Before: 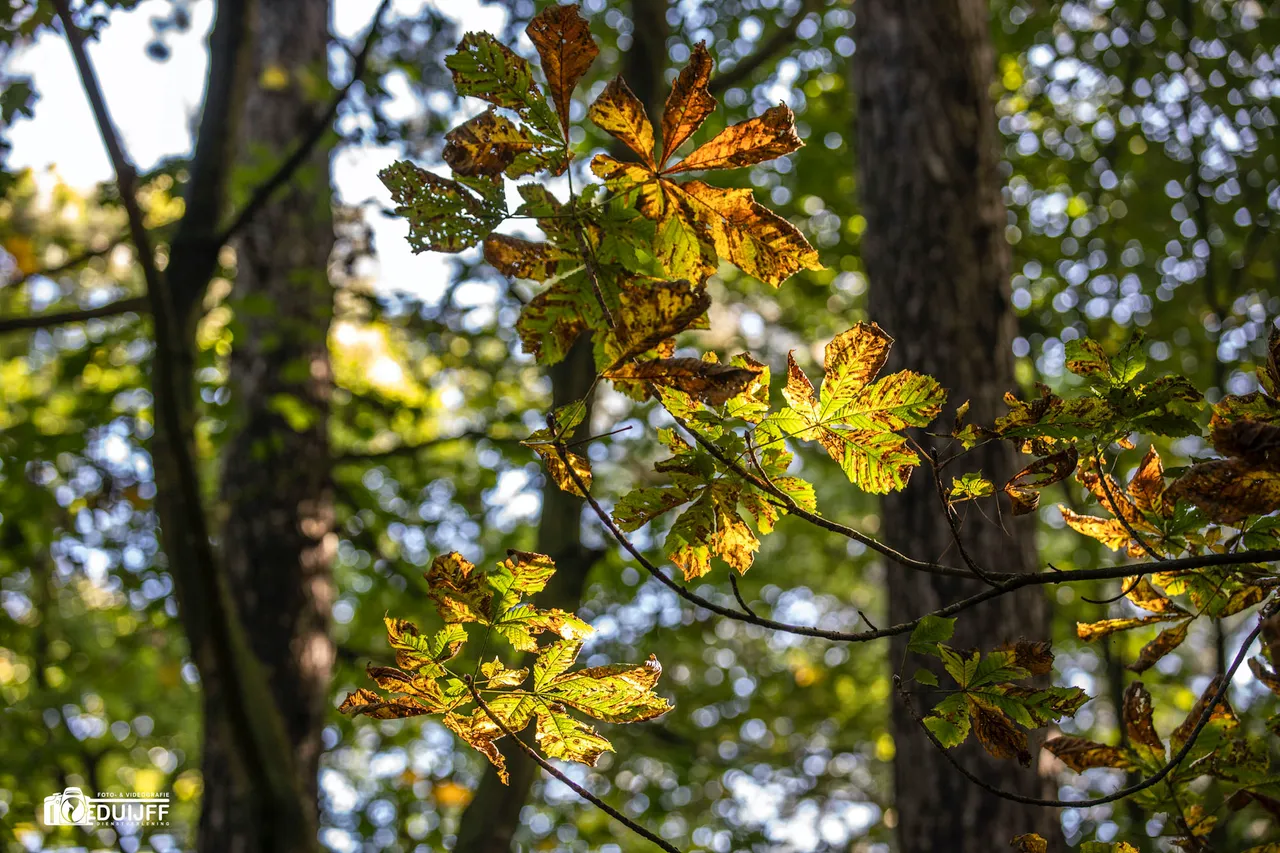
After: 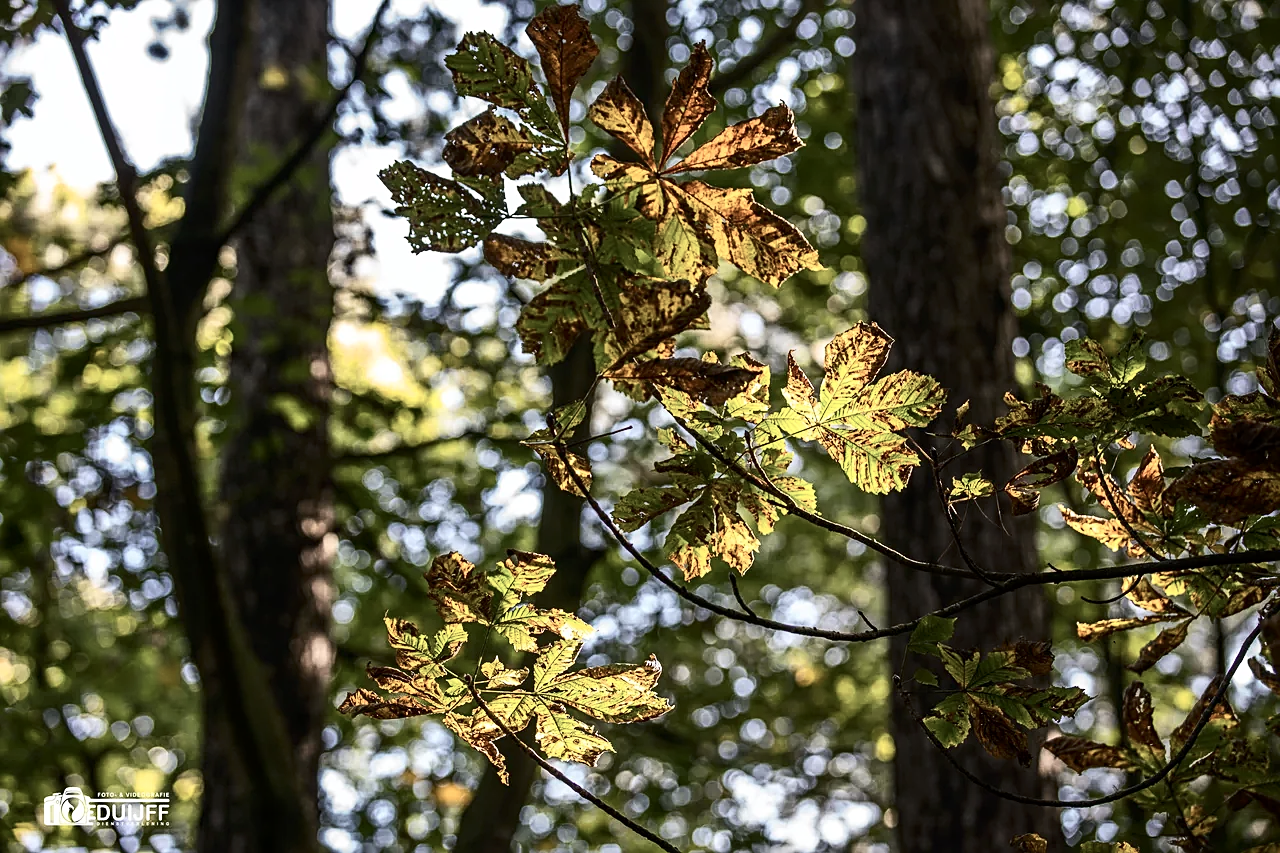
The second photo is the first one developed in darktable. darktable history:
contrast brightness saturation: contrast 0.25, saturation -0.31
sharpen: on, module defaults
